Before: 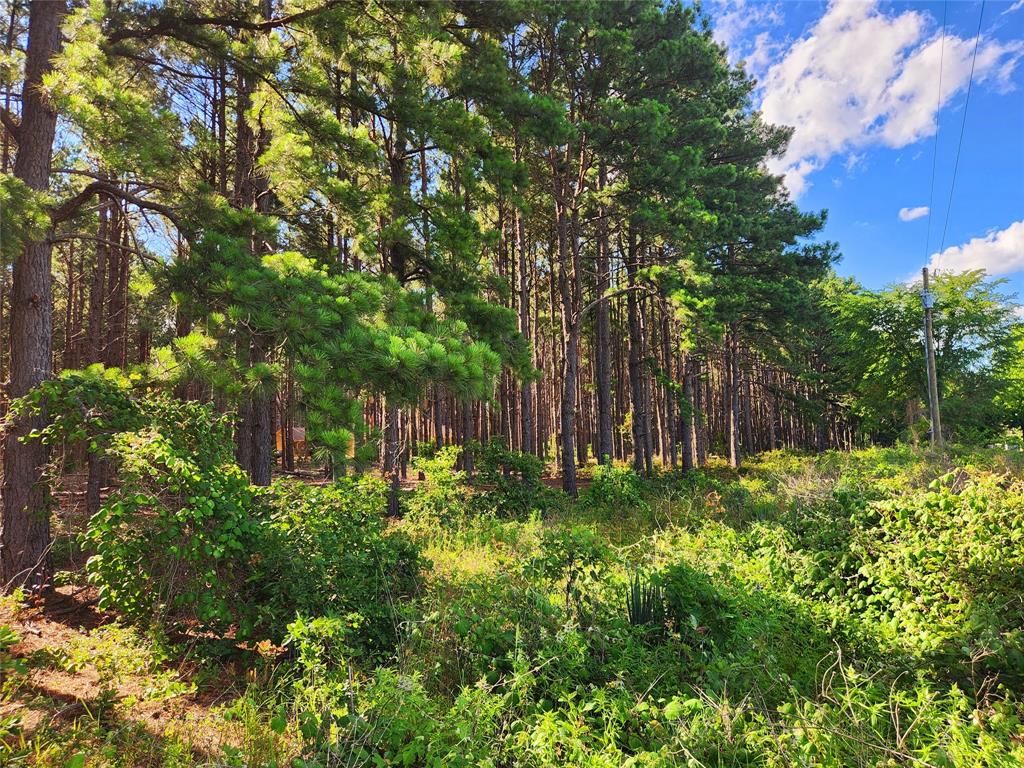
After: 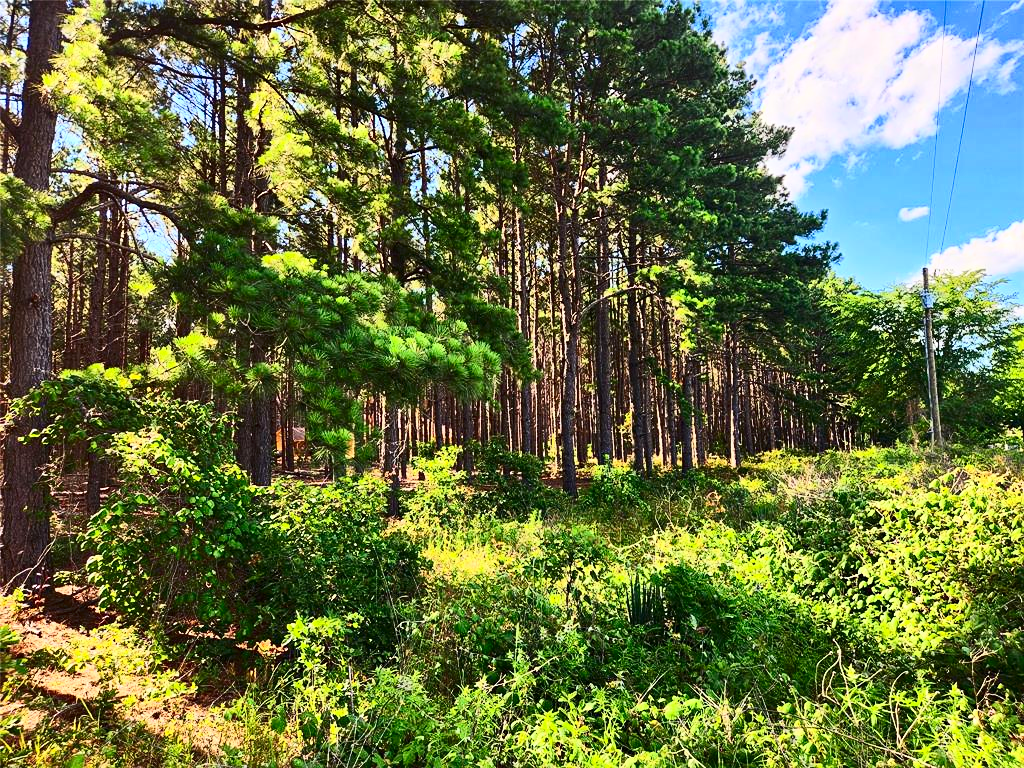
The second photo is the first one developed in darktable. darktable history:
sharpen: amount 0.2
contrast brightness saturation: contrast 0.4, brightness 0.1, saturation 0.21
